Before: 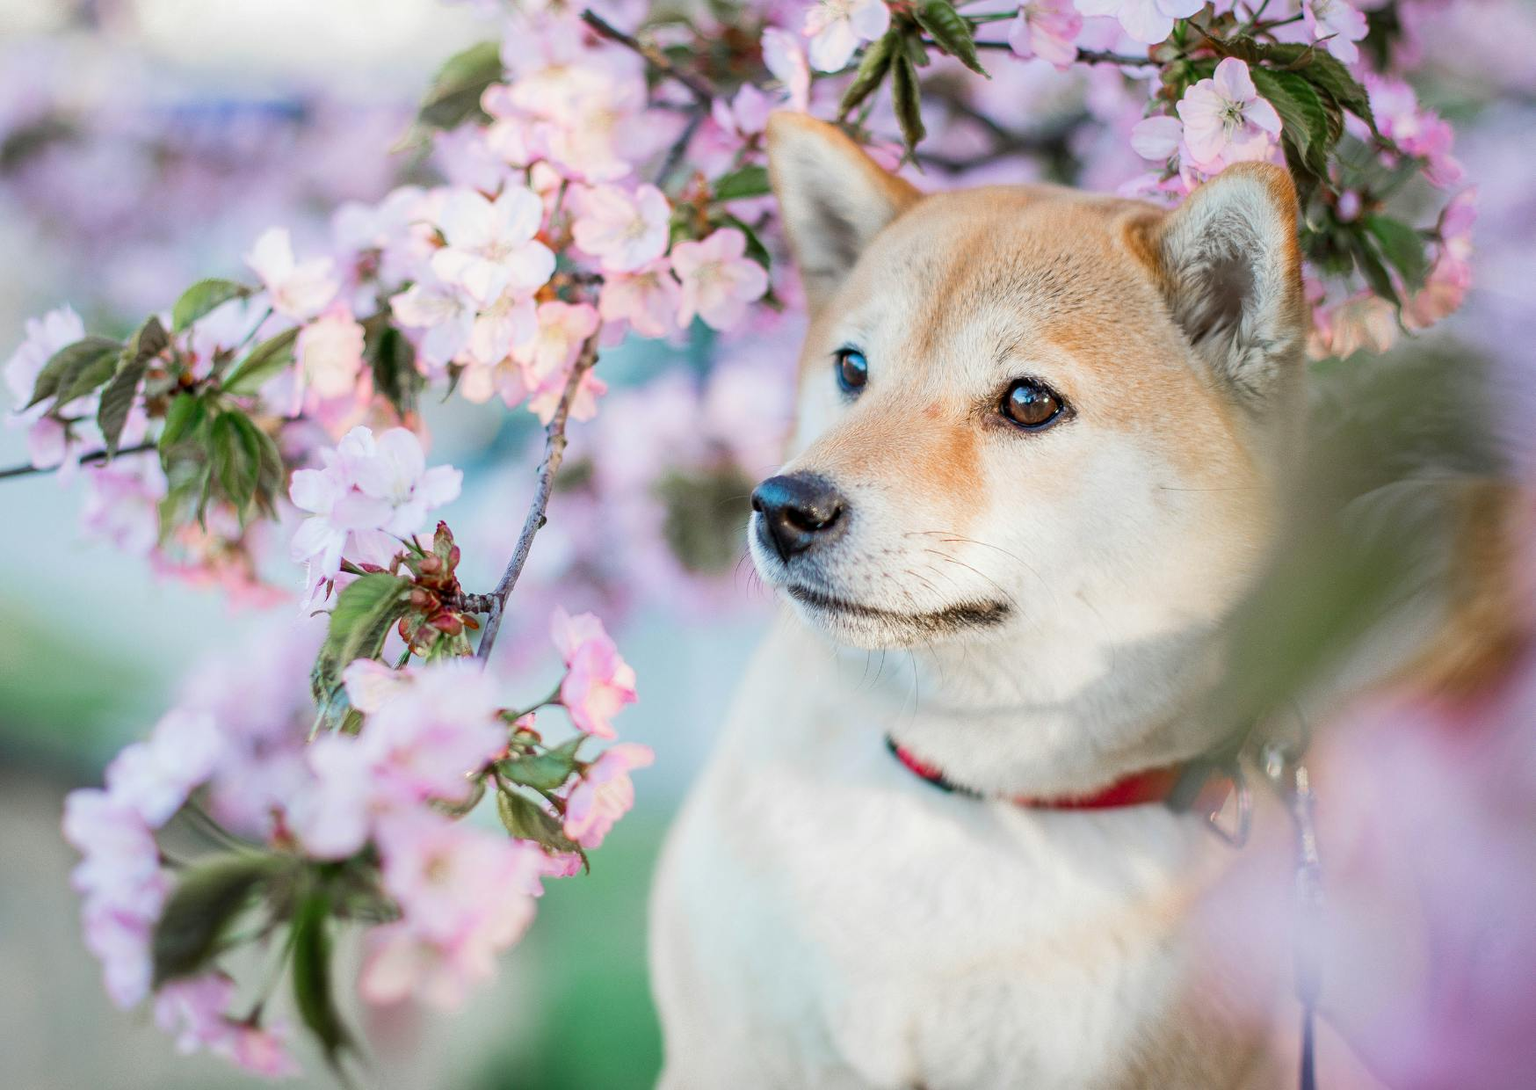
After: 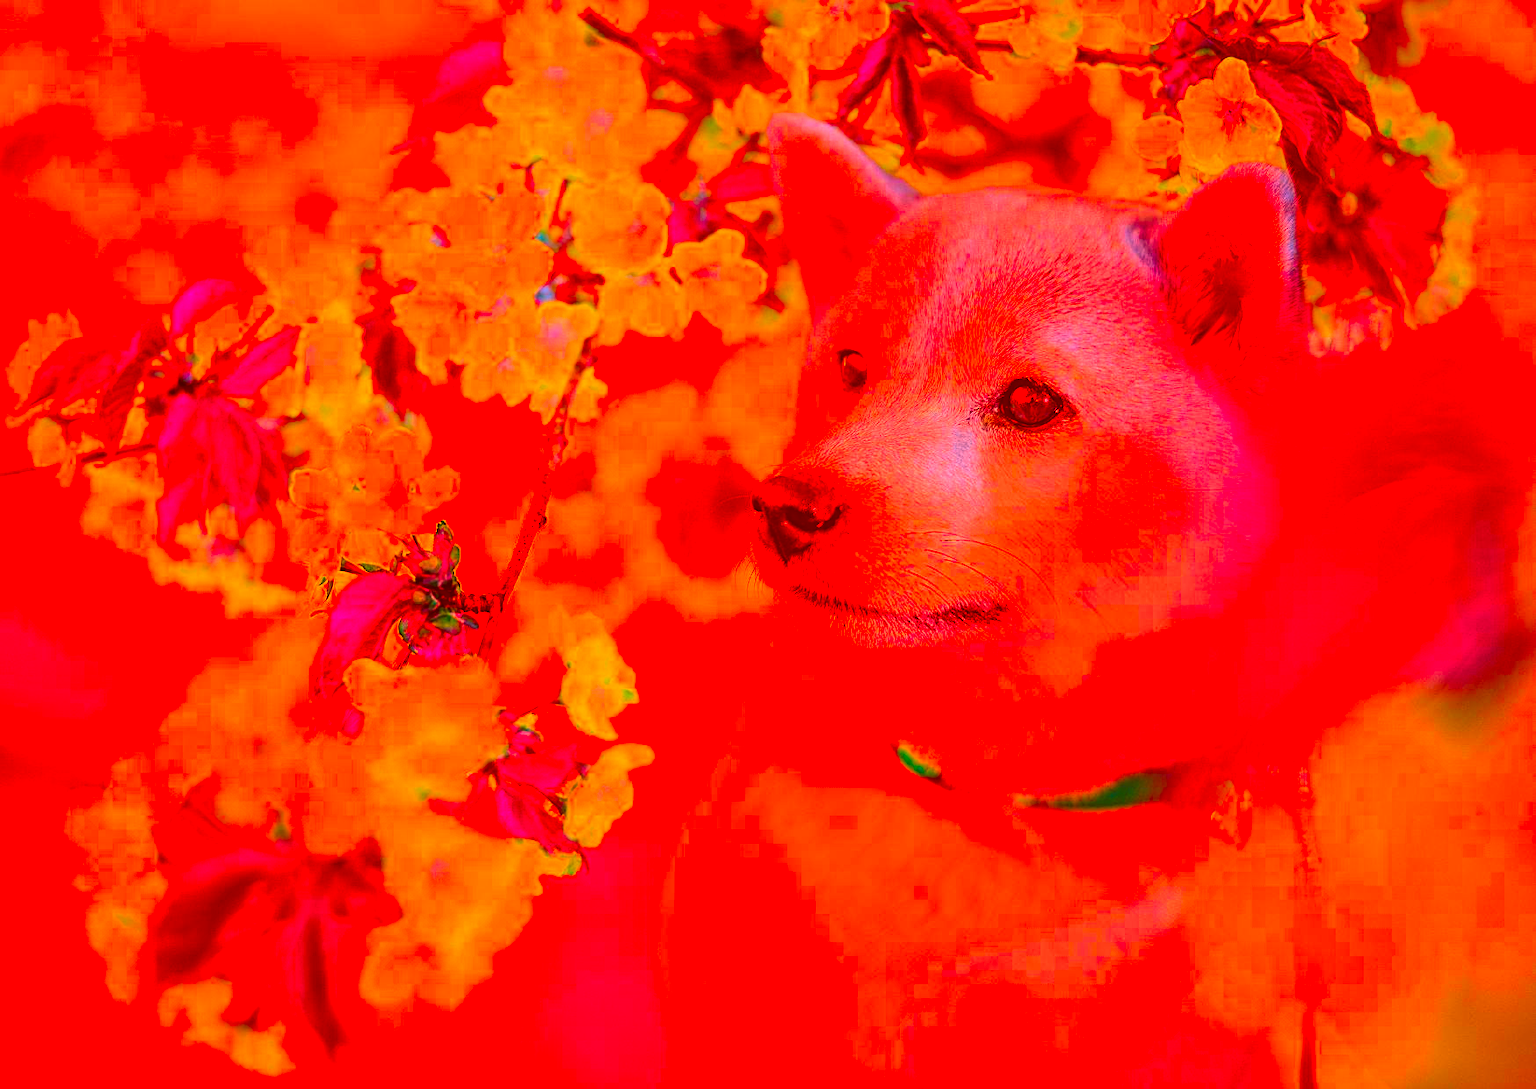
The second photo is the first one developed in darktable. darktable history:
sharpen: on, module defaults
color correction: highlights a* -39.35, highlights b* -39.66, shadows a* -39.45, shadows b* -39.21, saturation -2.97
